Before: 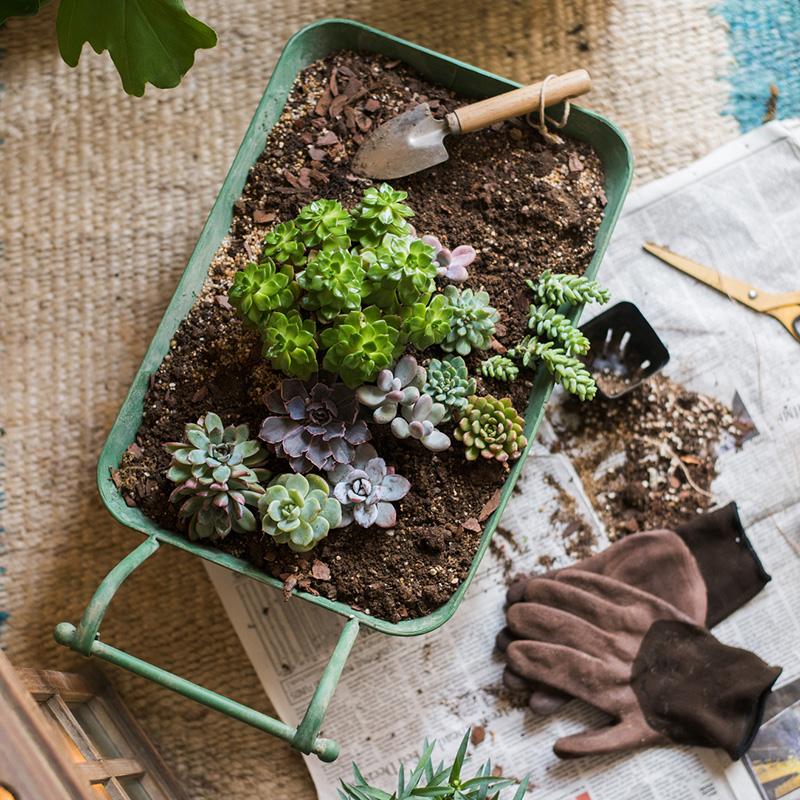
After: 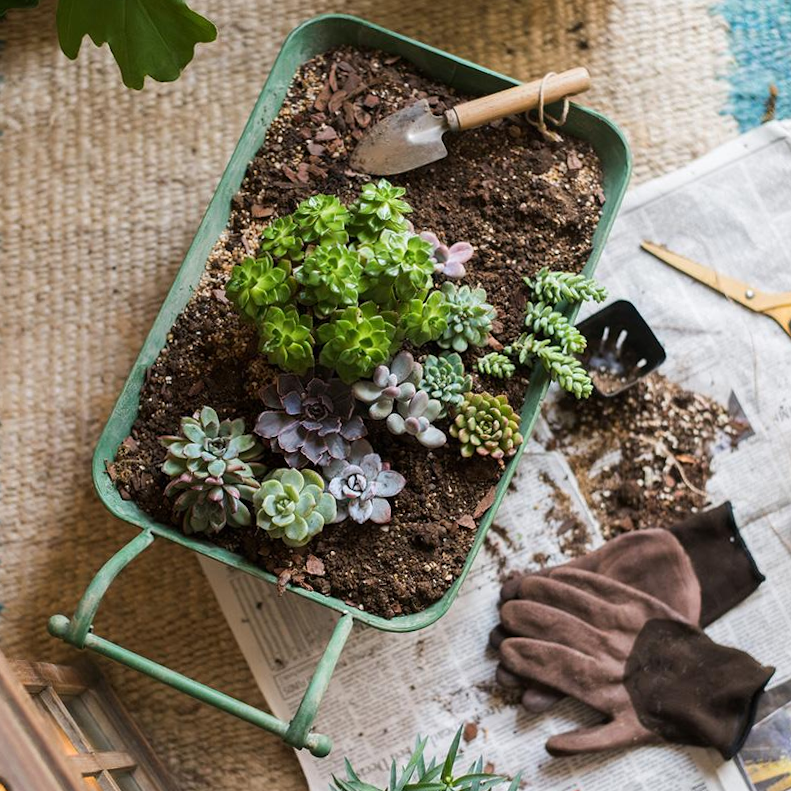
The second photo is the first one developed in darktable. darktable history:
crop and rotate: angle -0.615°
